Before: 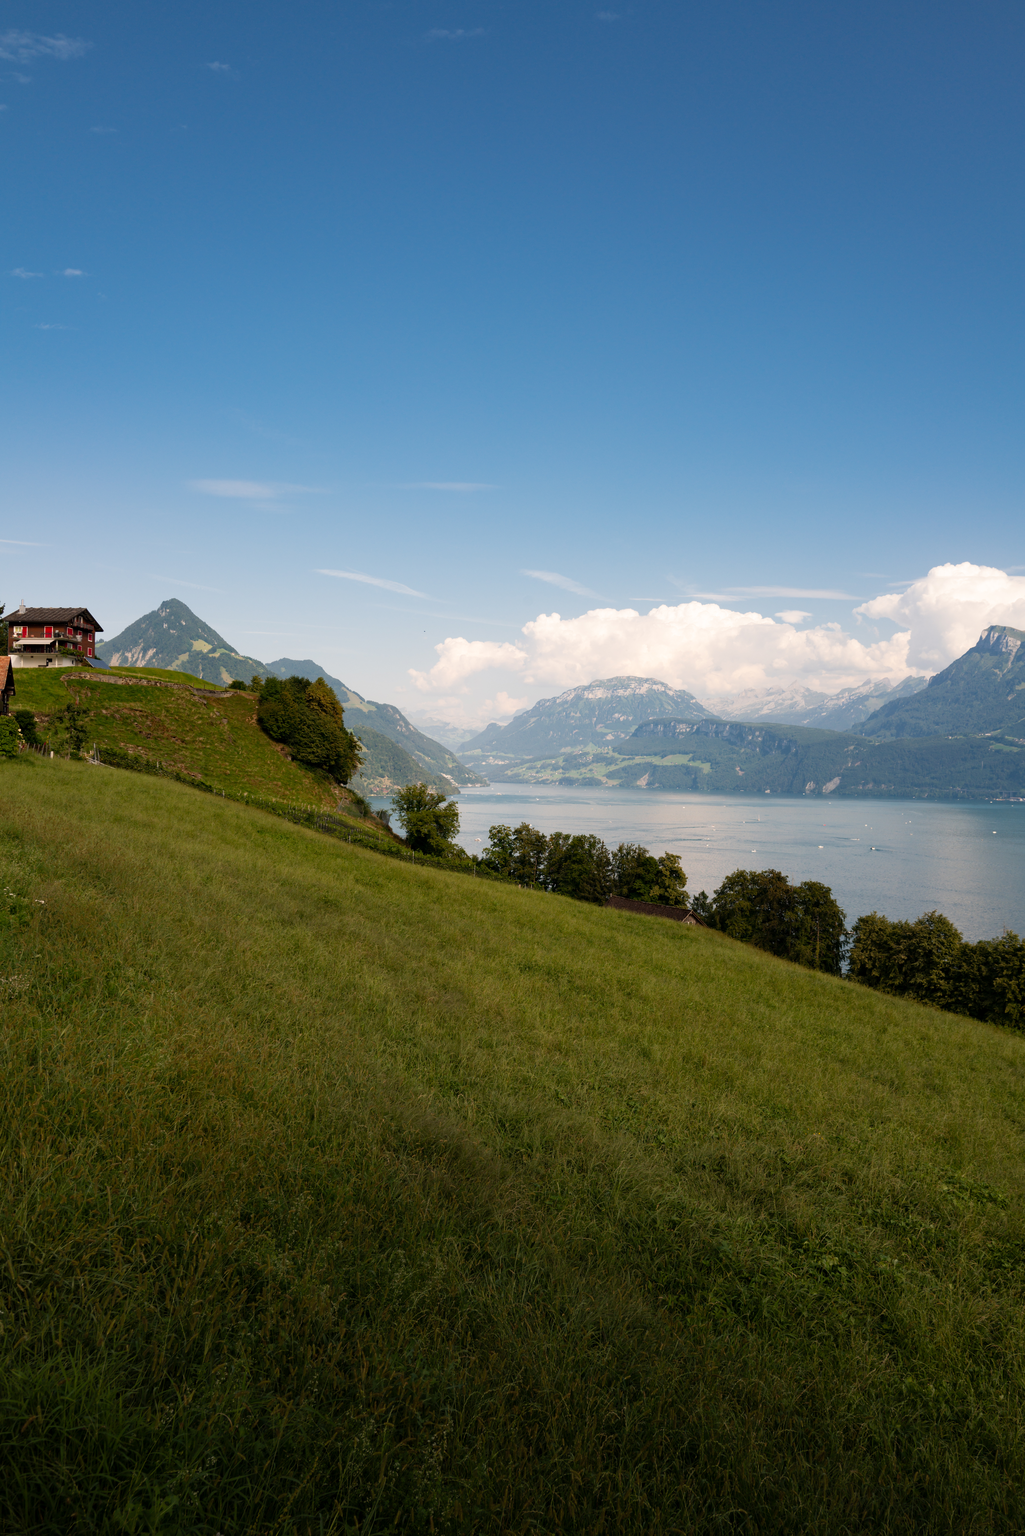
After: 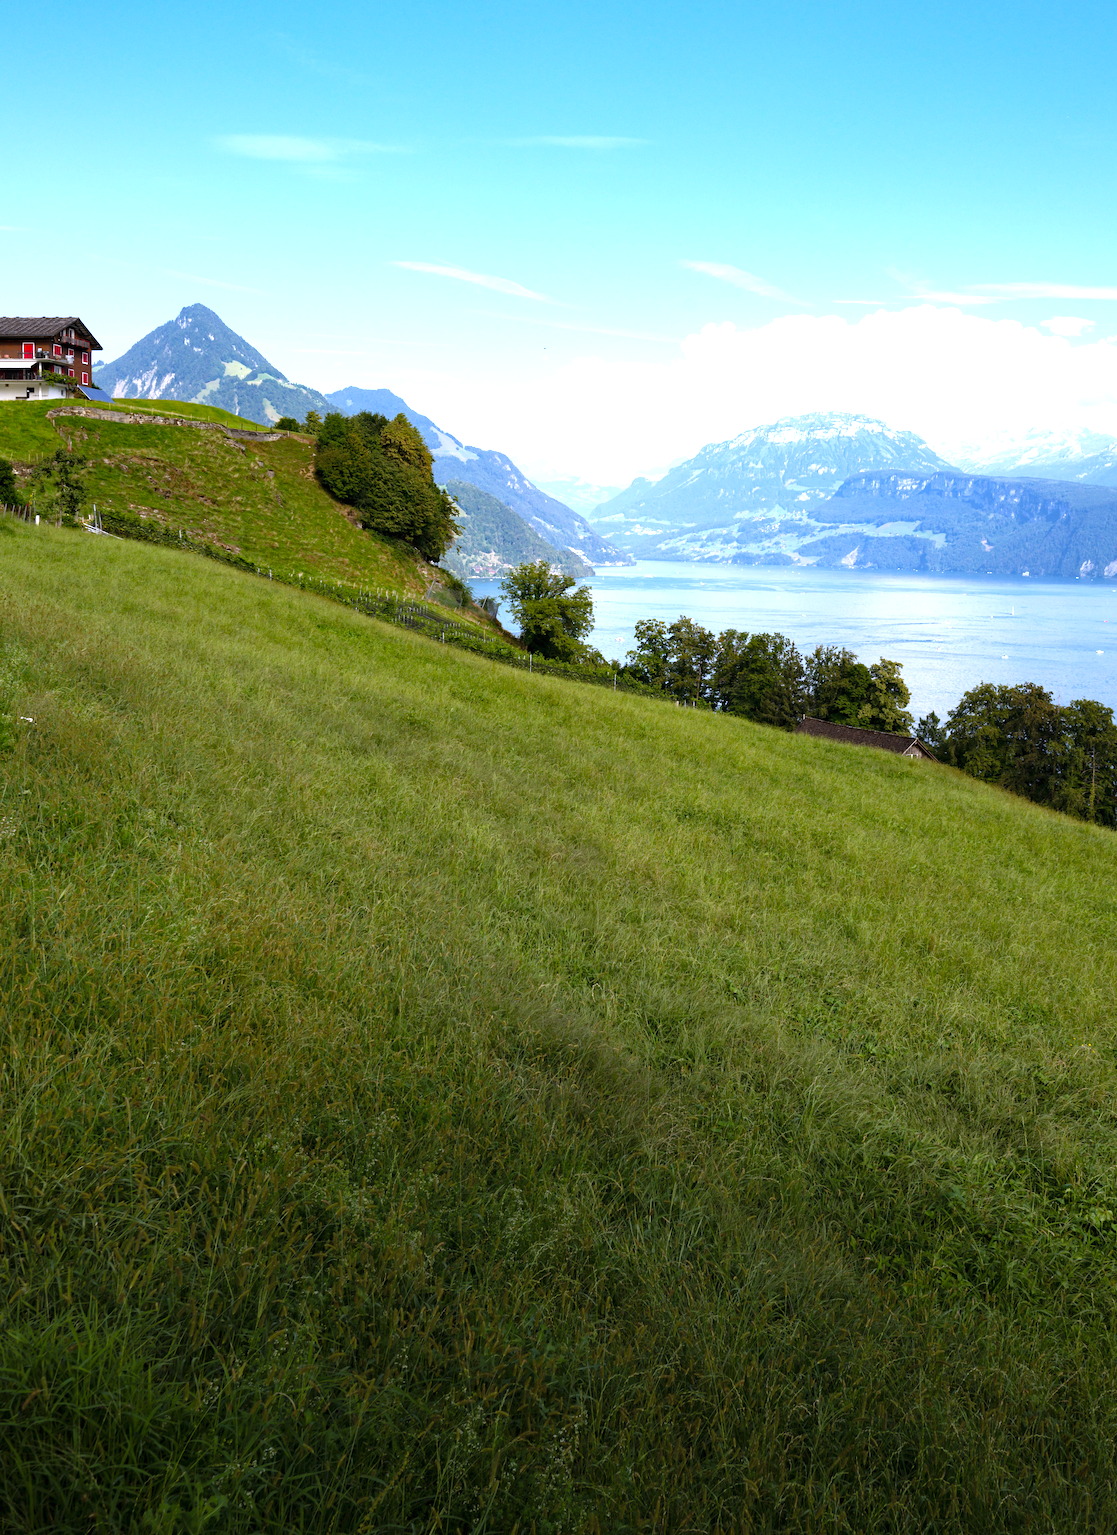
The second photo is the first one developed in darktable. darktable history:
exposure: black level correction 0, exposure 1.2 EV, compensate highlight preservation false
rotate and perspective: rotation 0.074°, lens shift (vertical) 0.096, lens shift (horizontal) -0.041, crop left 0.043, crop right 0.952, crop top 0.024, crop bottom 0.979
haze removal: compatibility mode true, adaptive false
crop: top 26.531%, right 17.959%
white balance: red 0.871, blue 1.249
tone equalizer: on, module defaults
